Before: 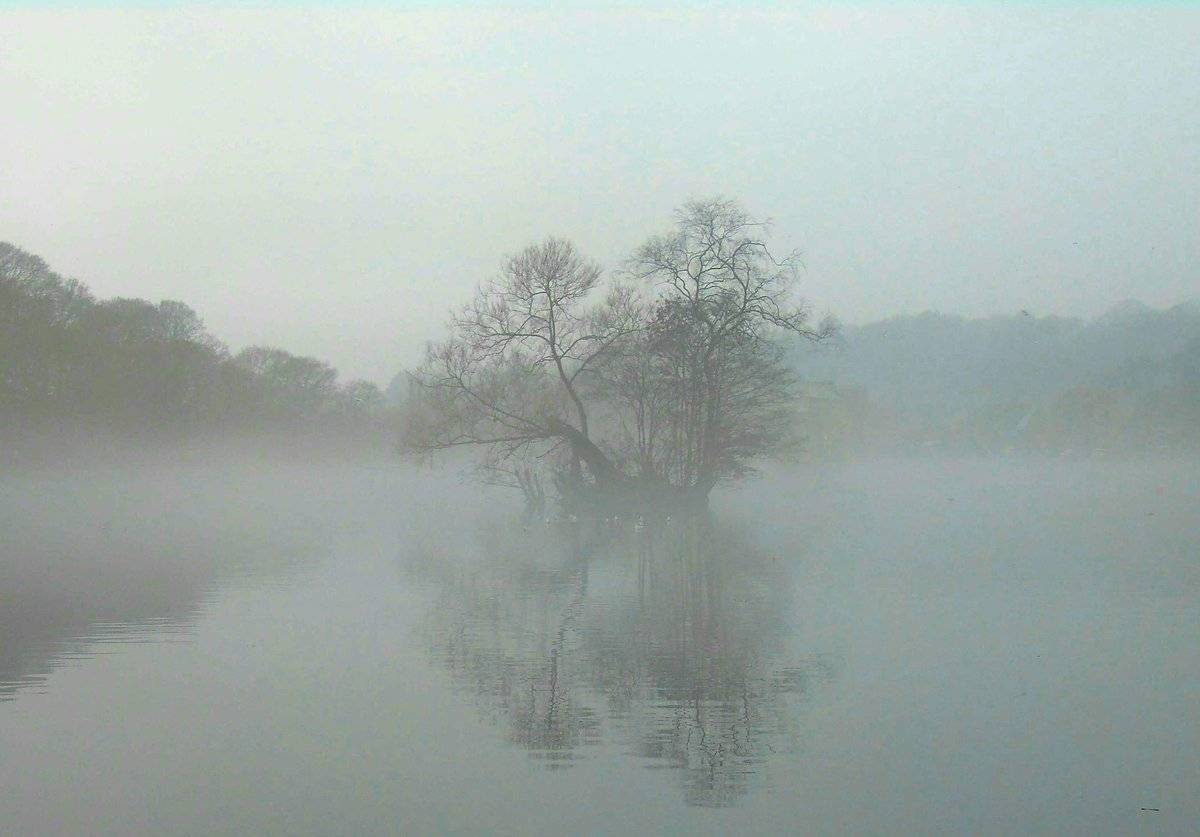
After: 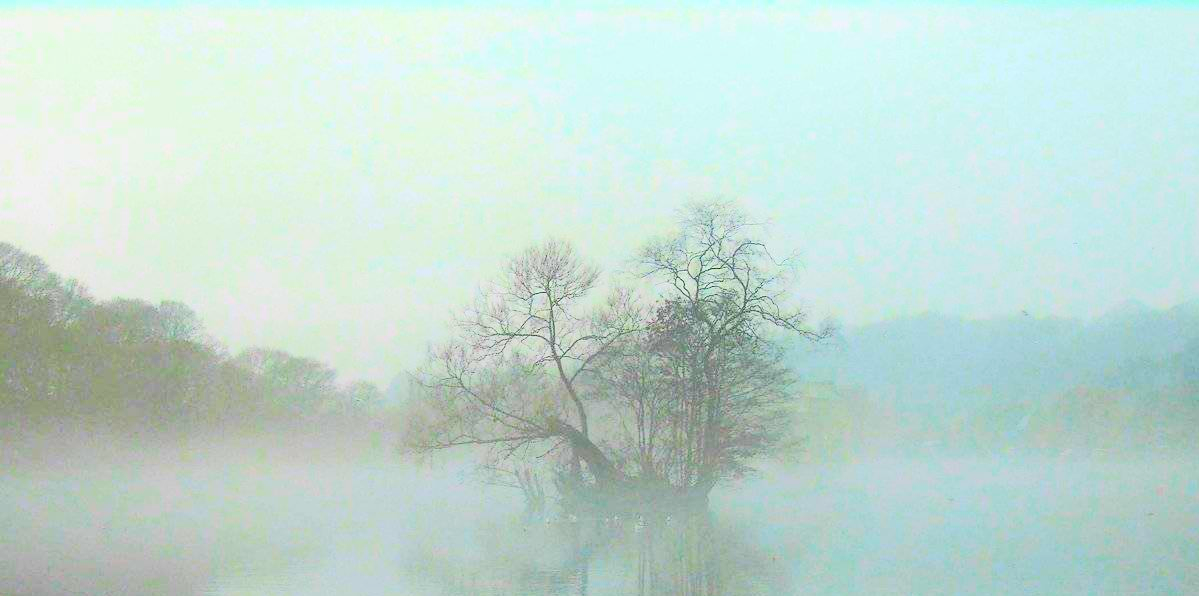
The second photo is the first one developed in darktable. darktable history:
crop: right 0%, bottom 28.736%
contrast brightness saturation: contrast 0.26, brightness 0.02, saturation 0.86
tone curve: curves: ch0 [(0, 0) (0.003, 0.026) (0.011, 0.03) (0.025, 0.047) (0.044, 0.082) (0.069, 0.119) (0.1, 0.157) (0.136, 0.19) (0.177, 0.231) (0.224, 0.27) (0.277, 0.318) (0.335, 0.383) (0.399, 0.456) (0.468, 0.532) (0.543, 0.618) (0.623, 0.71) (0.709, 0.786) (0.801, 0.851) (0.898, 0.908) (1, 1)], color space Lab, linked channels, preserve colors none
